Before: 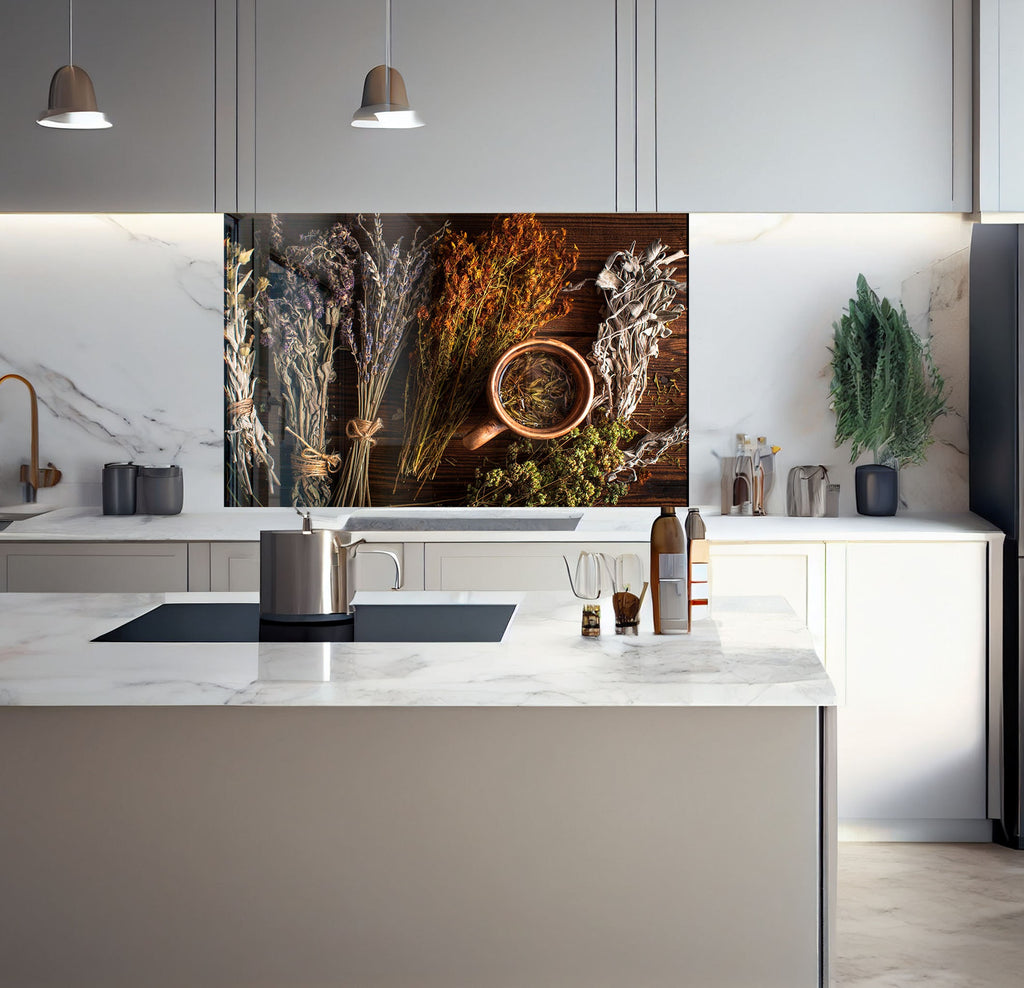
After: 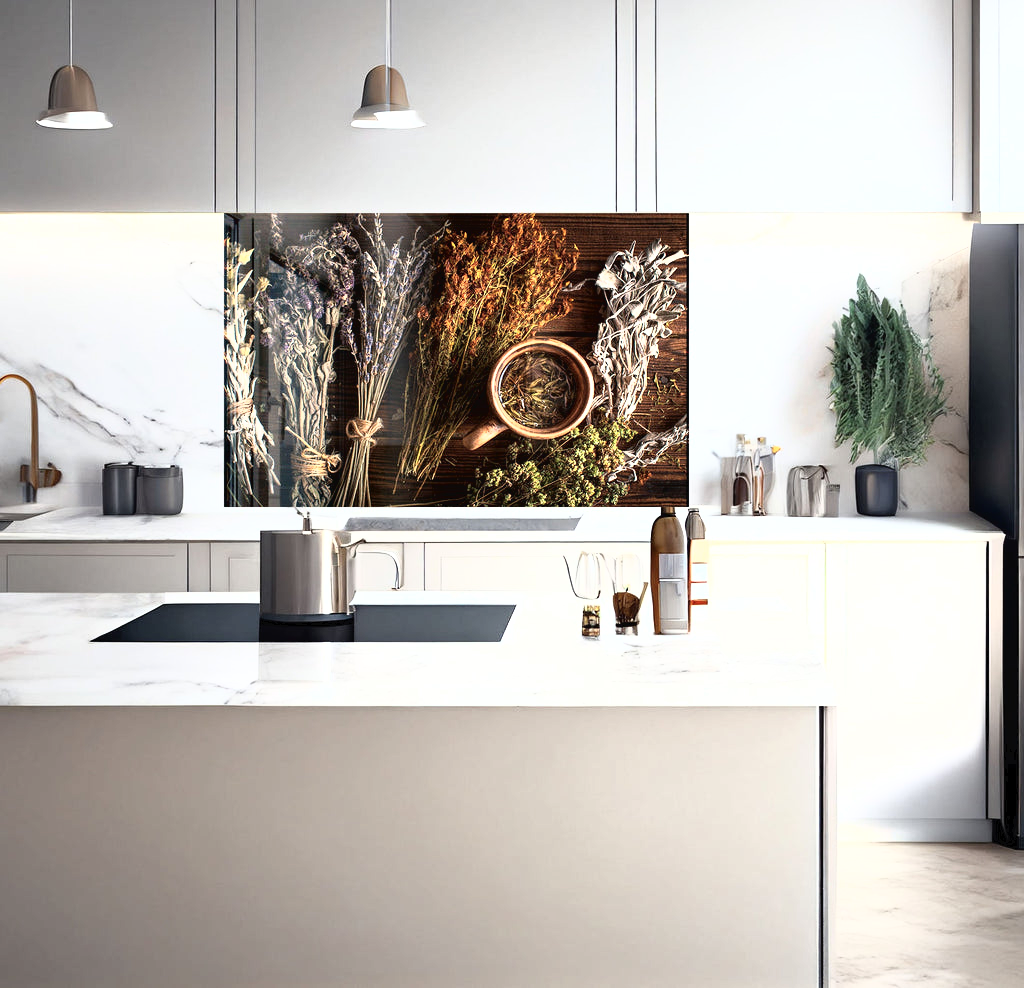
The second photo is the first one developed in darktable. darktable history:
tone curve: curves: ch0 [(0, 0) (0.003, 0.028) (0.011, 0.028) (0.025, 0.026) (0.044, 0.036) (0.069, 0.06) (0.1, 0.101) (0.136, 0.15) (0.177, 0.203) (0.224, 0.271) (0.277, 0.345) (0.335, 0.422) (0.399, 0.515) (0.468, 0.611) (0.543, 0.716) (0.623, 0.826) (0.709, 0.942) (0.801, 0.992) (0.898, 1) (1, 1)], color space Lab, independent channels, preserve colors none
